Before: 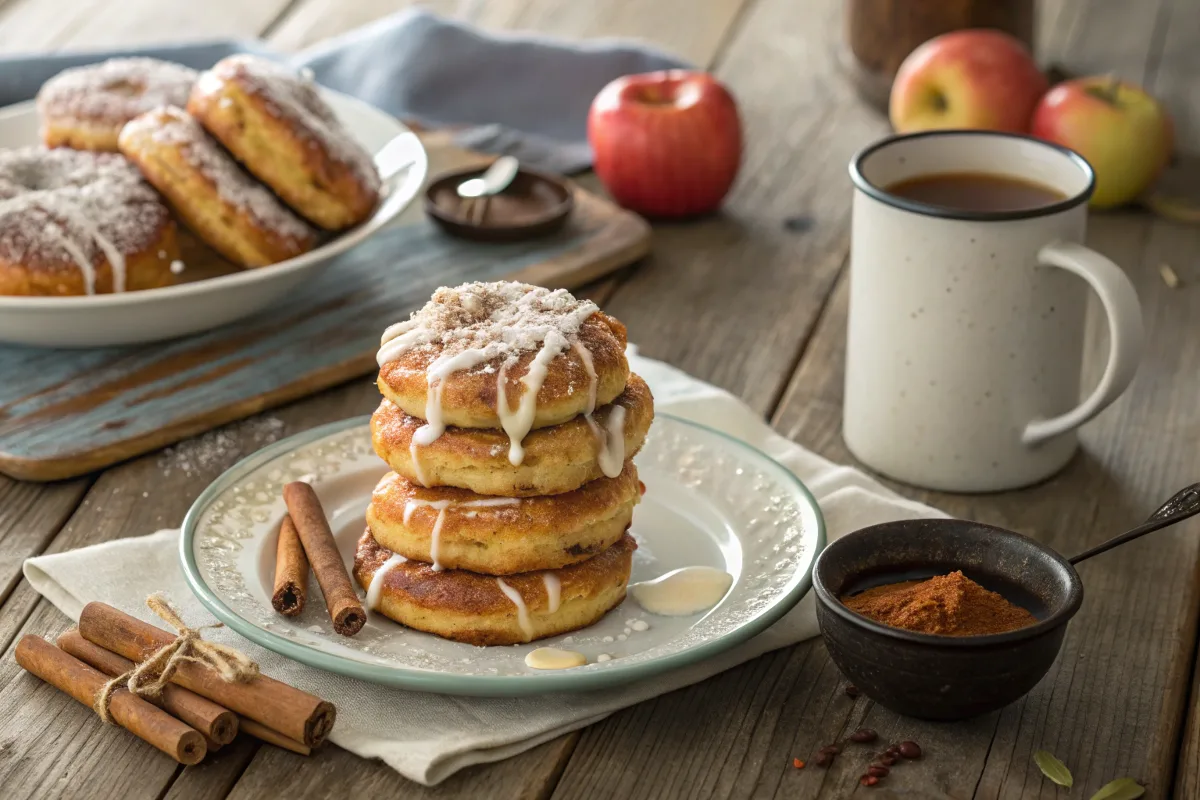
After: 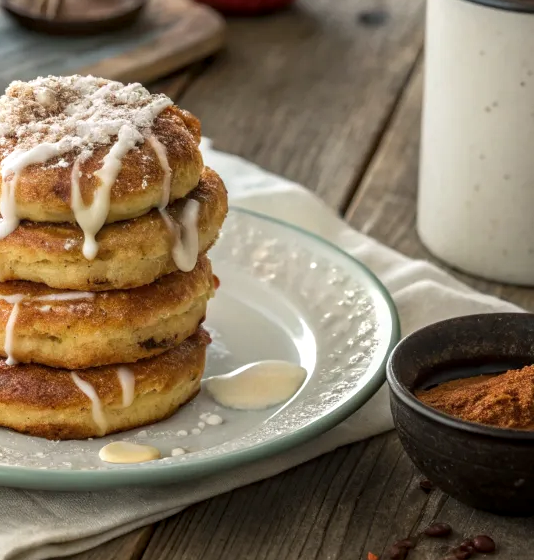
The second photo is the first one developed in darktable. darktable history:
local contrast: on, module defaults
crop: left 35.553%, top 25.812%, right 19.844%, bottom 3.382%
